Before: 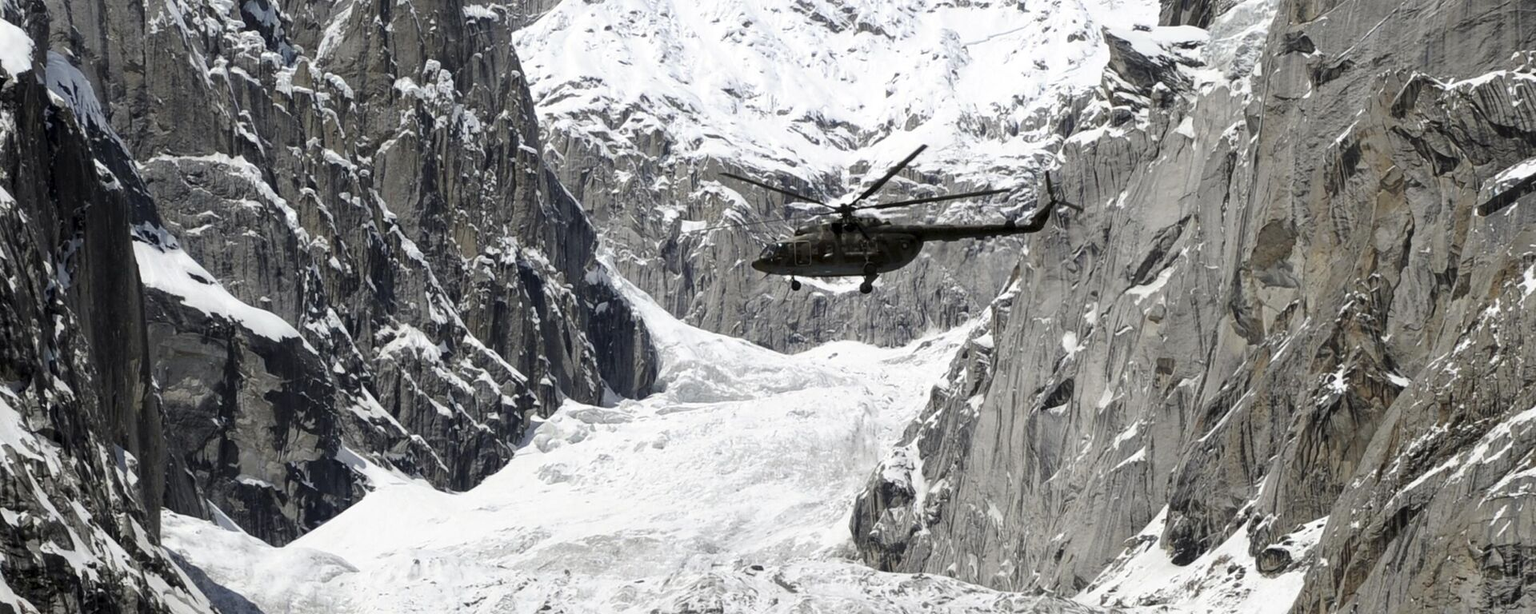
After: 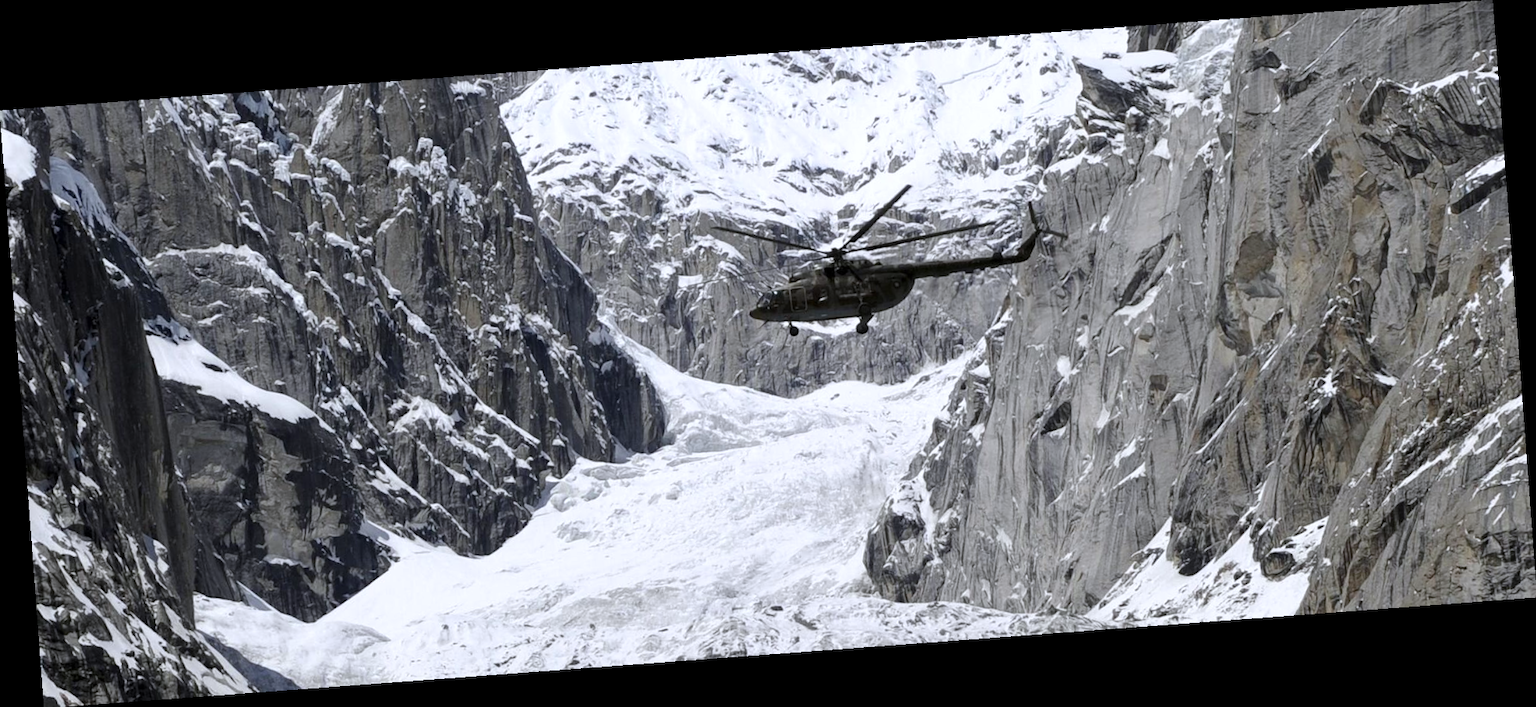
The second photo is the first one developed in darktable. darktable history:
rotate and perspective: rotation -4.25°, automatic cropping off
white balance: red 0.984, blue 1.059
